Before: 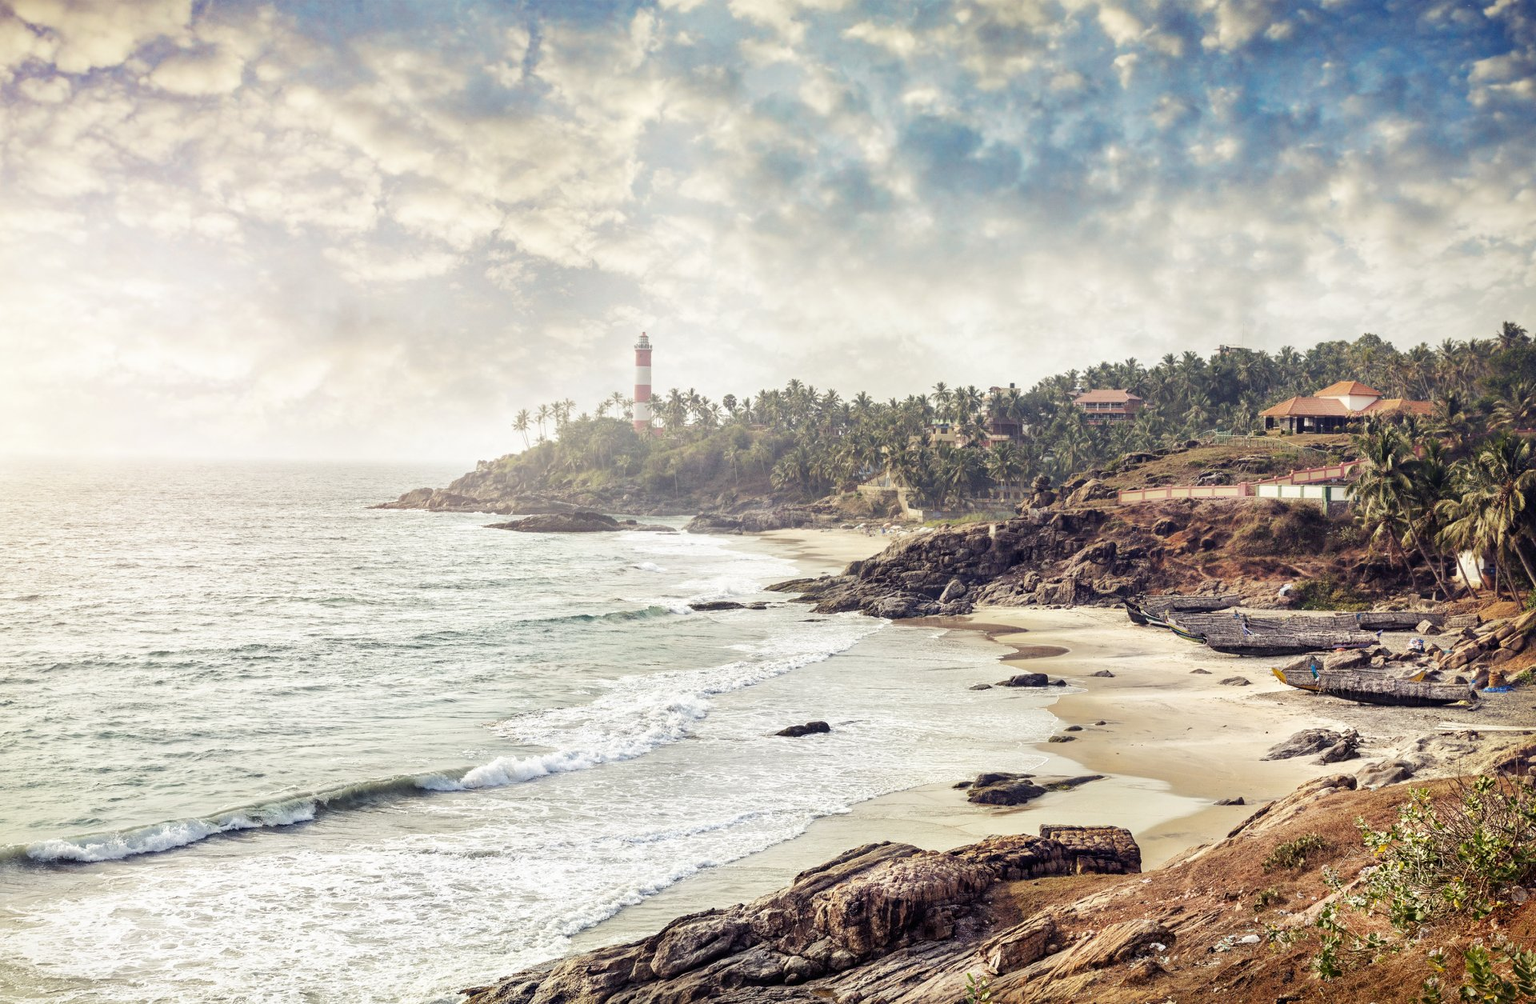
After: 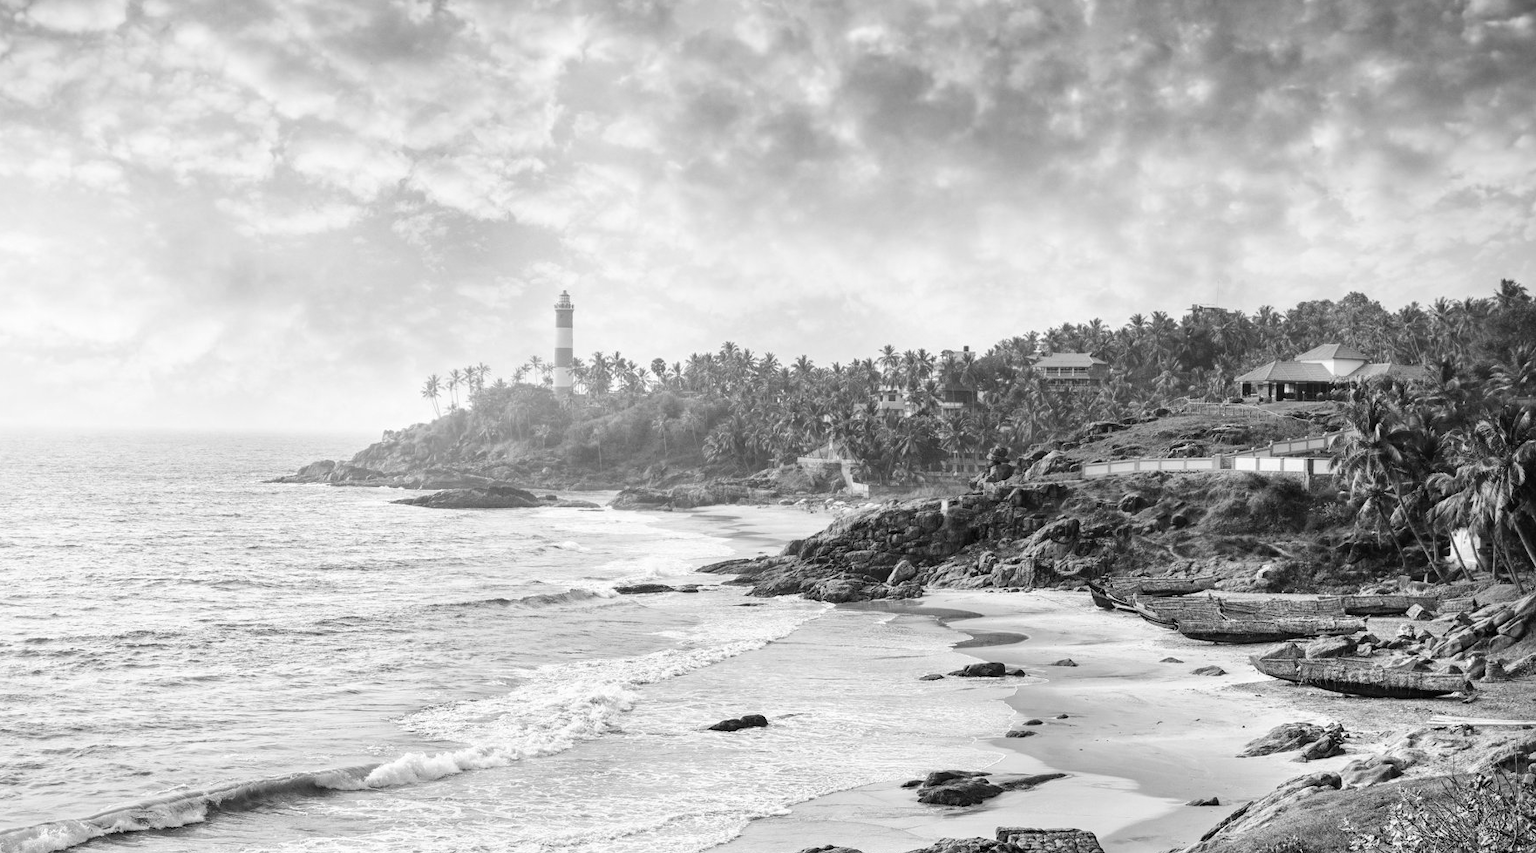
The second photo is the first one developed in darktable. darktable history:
crop: left 8.212%, top 6.603%, bottom 15.362%
contrast brightness saturation: saturation -0.998
